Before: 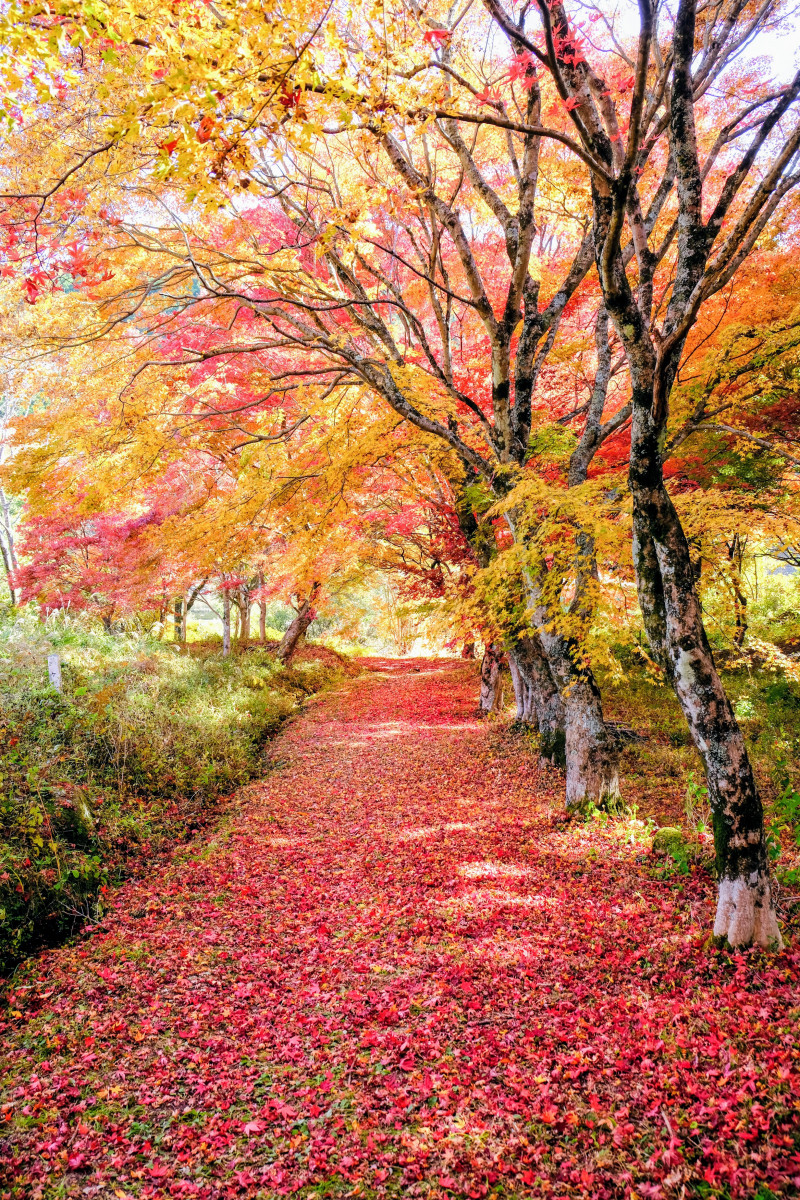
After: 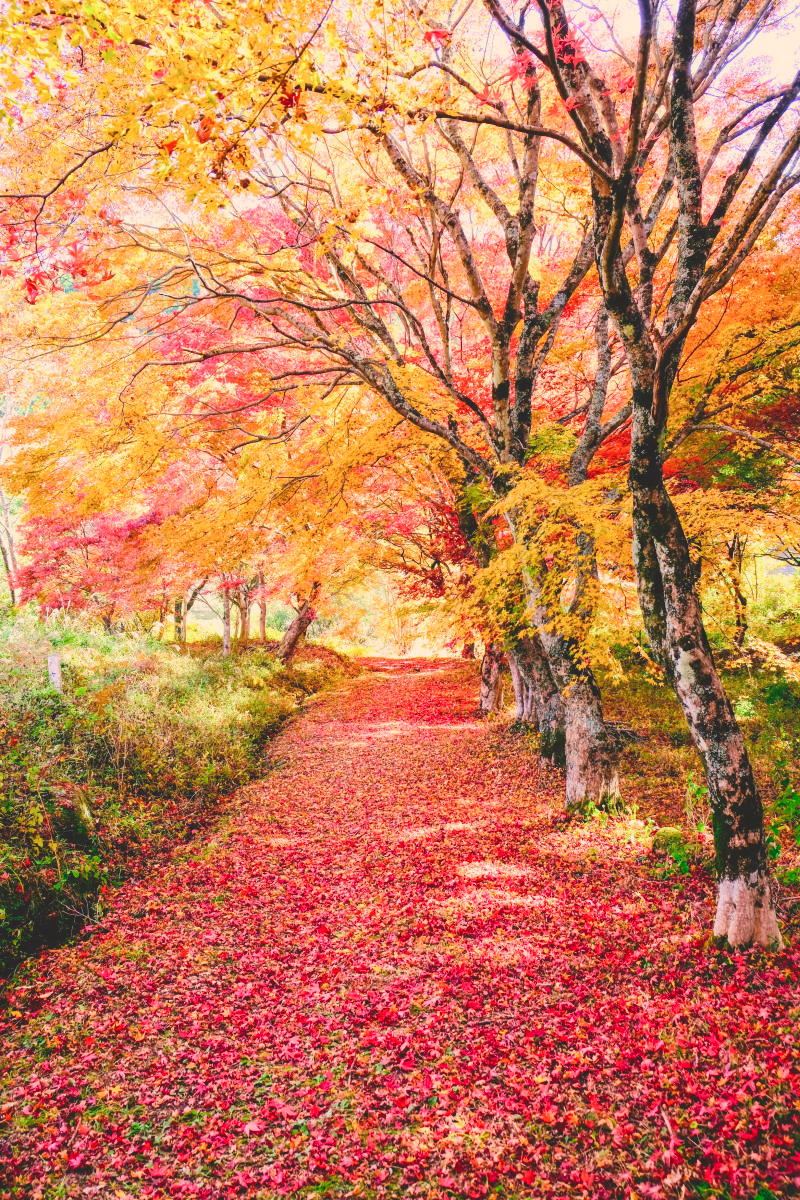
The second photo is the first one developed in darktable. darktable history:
tone curve: curves: ch0 [(0, 0.049) (0.175, 0.178) (0.466, 0.498) (0.715, 0.767) (0.819, 0.851) (1, 0.961)]; ch1 [(0, 0) (0.437, 0.398) (0.476, 0.466) (0.505, 0.505) (0.534, 0.544) (0.595, 0.608) (0.641, 0.643) (1, 1)]; ch2 [(0, 0) (0.359, 0.379) (0.437, 0.44) (0.489, 0.495) (0.518, 0.537) (0.579, 0.579) (1, 1)], color space Lab, independent channels, preserve colors none
color balance rgb: shadows lift › chroma 2%, shadows lift › hue 247.2°, power › chroma 0.3%, power › hue 25.2°, highlights gain › chroma 3%, highlights gain › hue 60°, global offset › luminance 2%, perceptual saturation grading › global saturation 20%, perceptual saturation grading › highlights -20%, perceptual saturation grading › shadows 30%
